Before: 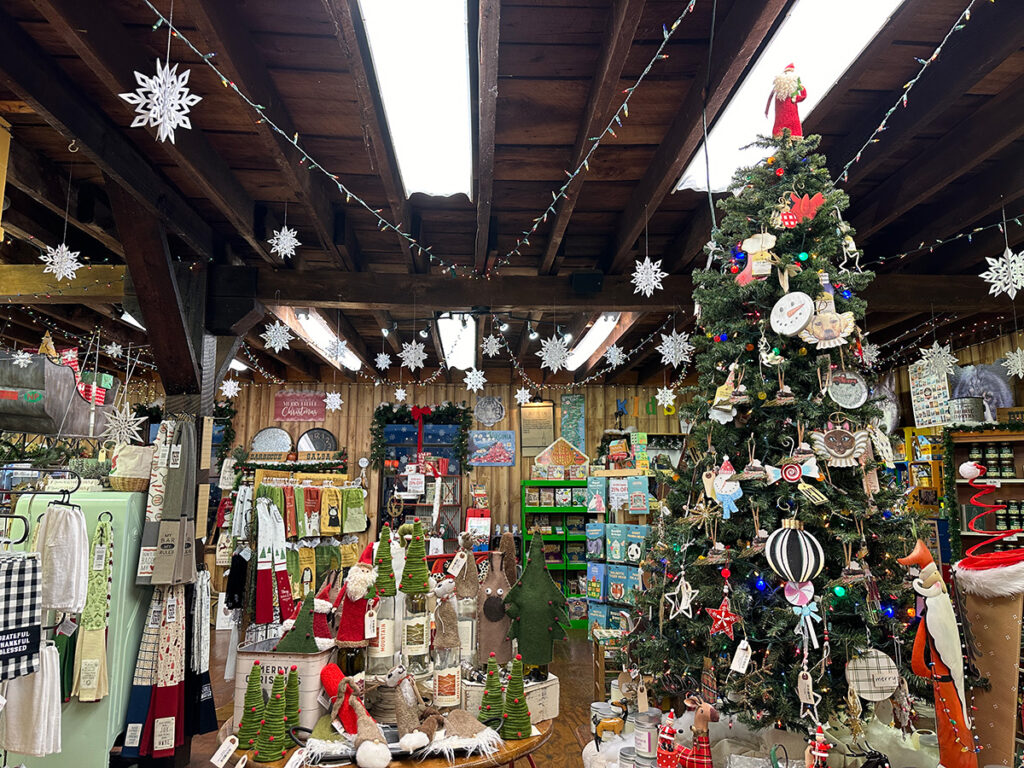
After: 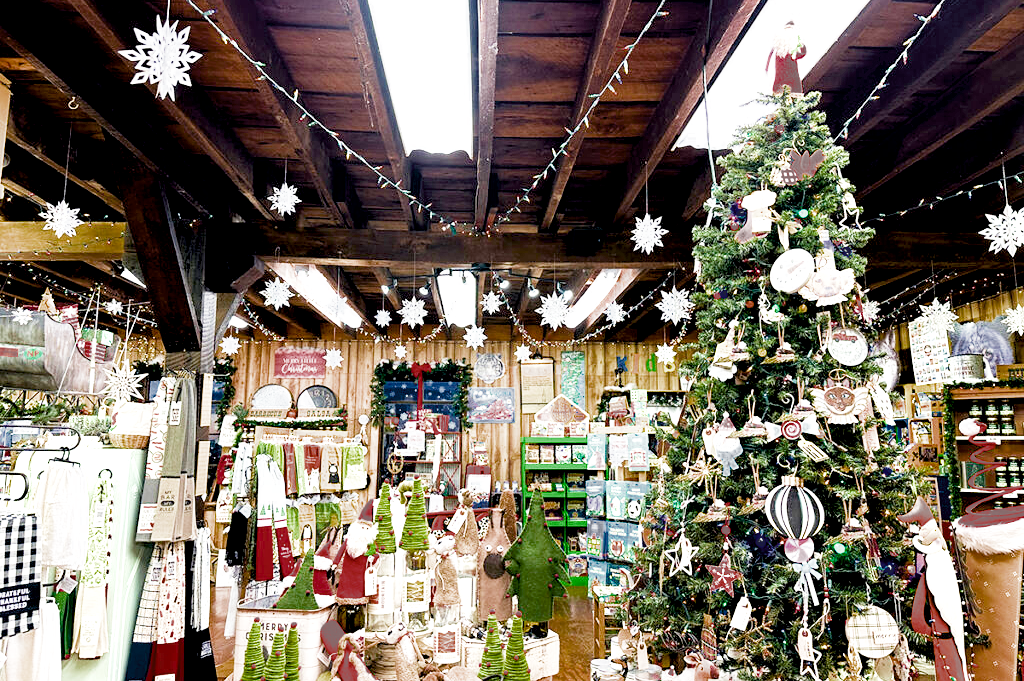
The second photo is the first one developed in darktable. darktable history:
crop and rotate: top 5.609%, bottom 5.609%
levels: mode automatic, black 8.58%, gray 59.42%, levels [0, 0.445, 1]
color balance rgb: linear chroma grading › shadows 16%, perceptual saturation grading › global saturation 8%, perceptual saturation grading › shadows 4%, perceptual brilliance grading › global brilliance 2%, perceptual brilliance grading › highlights 8%, perceptual brilliance grading › shadows -4%, global vibrance 16%, saturation formula JzAzBz (2021)
exposure: black level correction 0.008, exposure 0.979 EV, compensate highlight preservation false
filmic rgb: middle gray luminance 4.29%, black relative exposure -13 EV, white relative exposure 5 EV, threshold 6 EV, target black luminance 0%, hardness 5.19, latitude 59.69%, contrast 0.767, highlights saturation mix 5%, shadows ↔ highlights balance 25.95%, add noise in highlights 0, color science v3 (2019), use custom middle-gray values true, iterations of high-quality reconstruction 0, contrast in highlights soft, enable highlight reconstruction true
